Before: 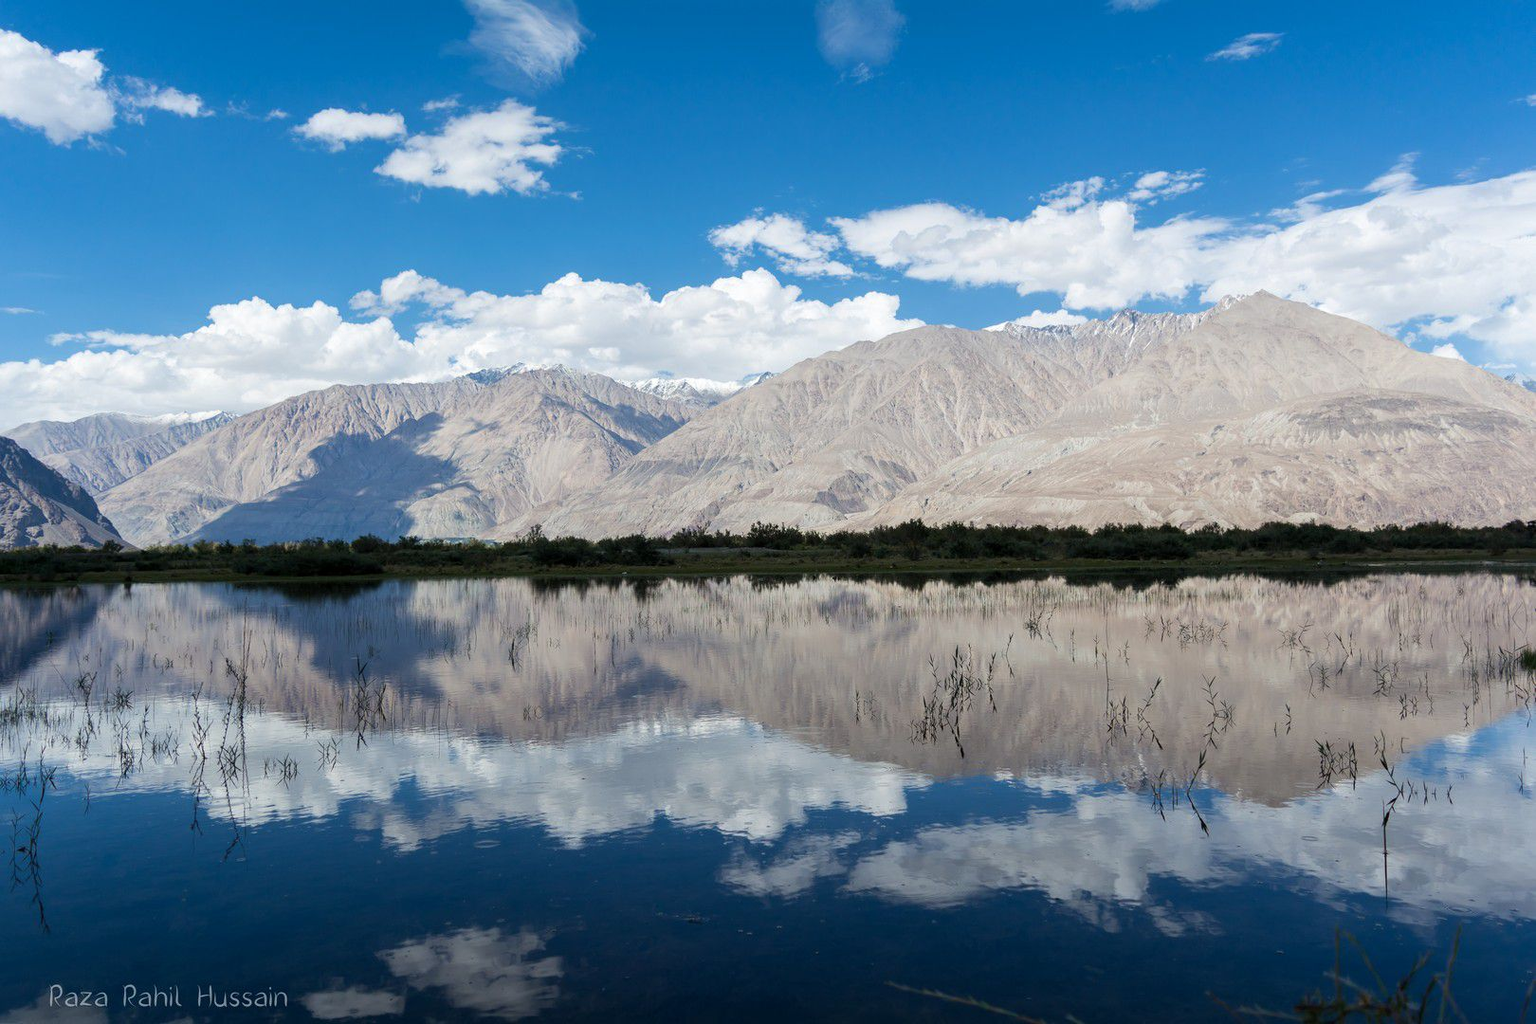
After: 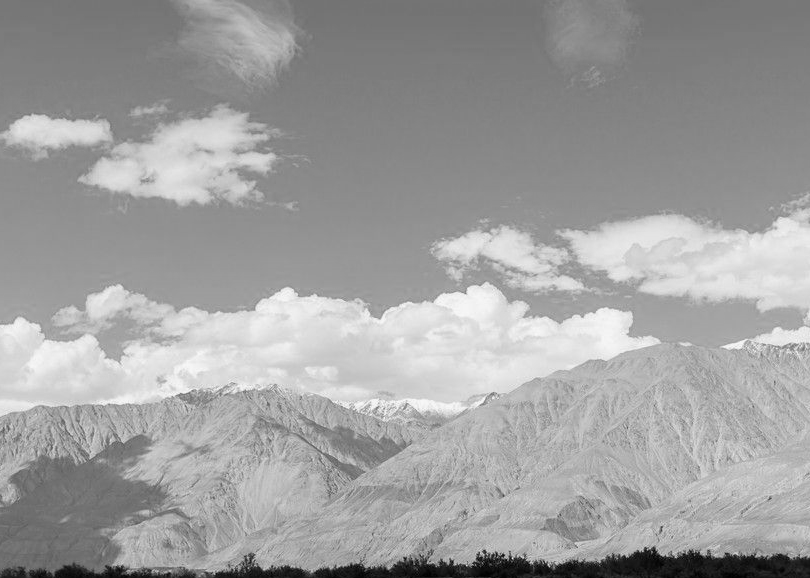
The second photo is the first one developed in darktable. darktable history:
color calibration: output gray [0.31, 0.36, 0.33, 0], gray › normalize channels true, illuminant same as pipeline (D50), adaptation XYZ, x 0.346, y 0.359, gamut compression 0
color correction: saturation 1.11
crop: left 19.556%, right 30.401%, bottom 46.458%
